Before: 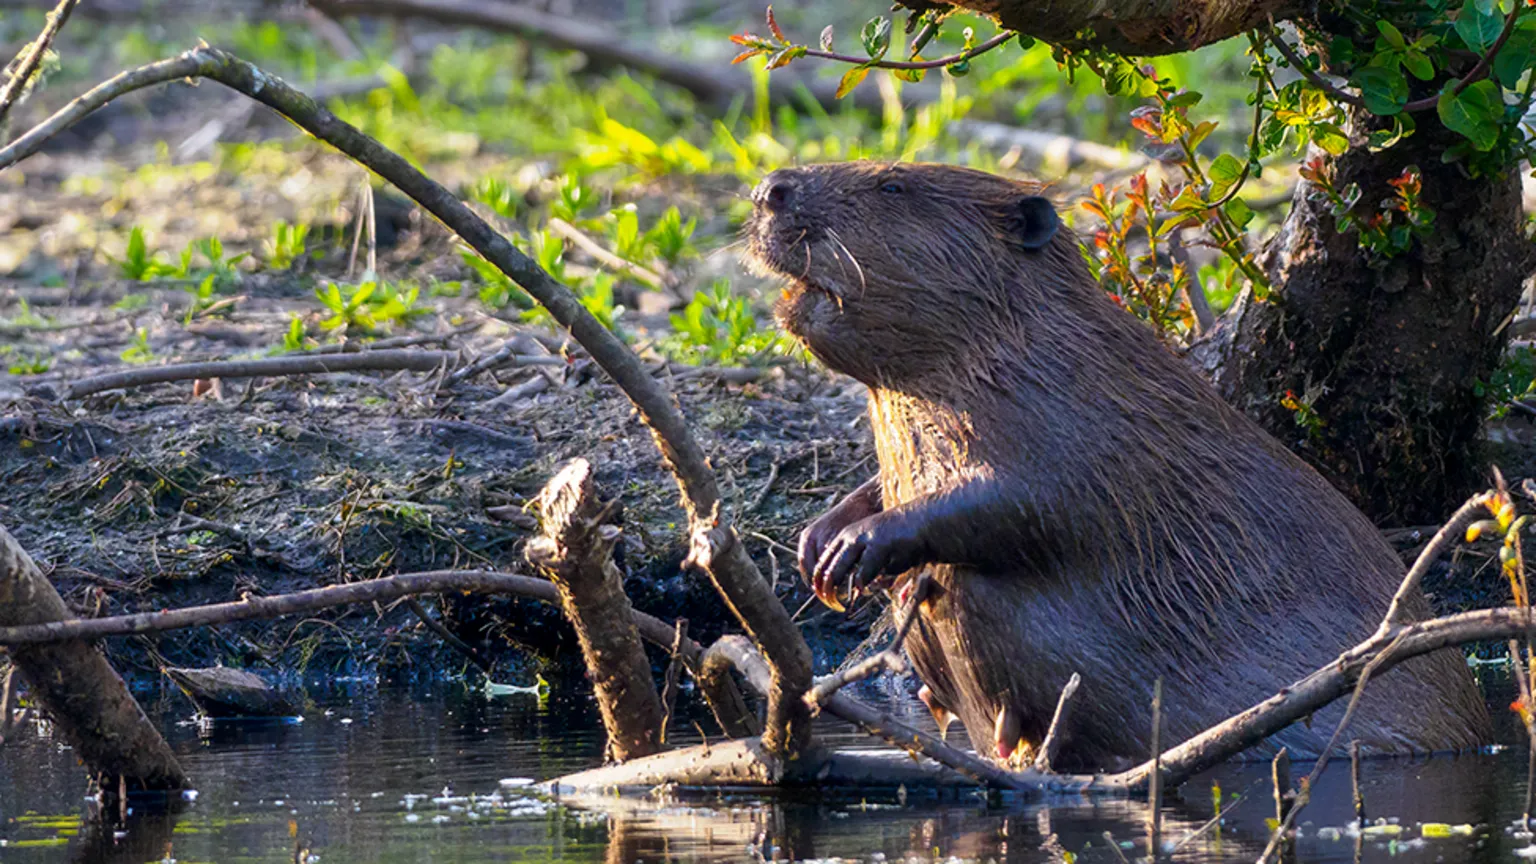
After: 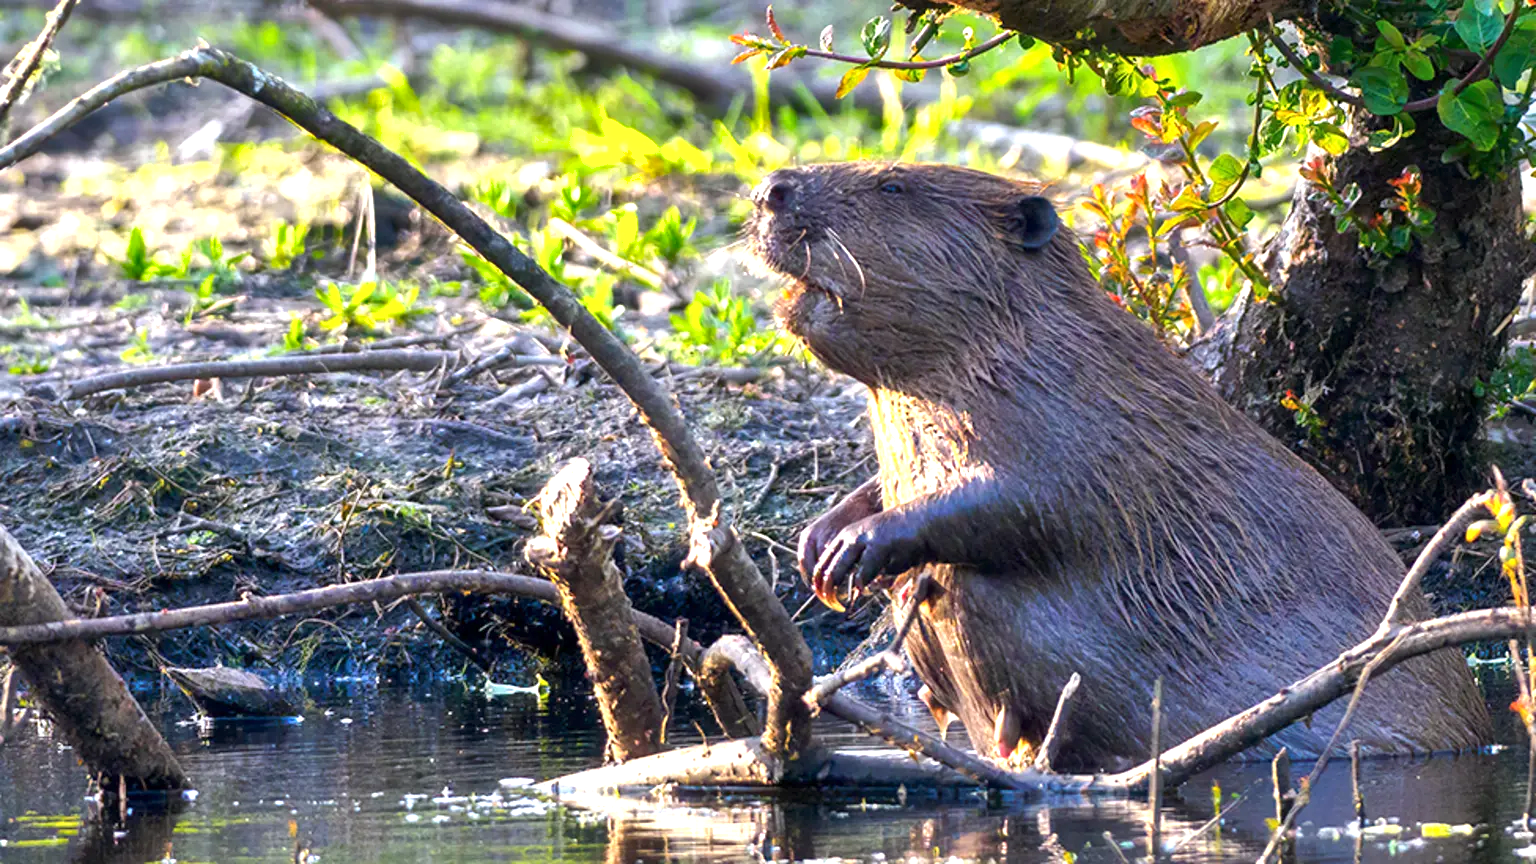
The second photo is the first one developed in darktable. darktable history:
exposure: exposure 1.001 EV, compensate highlight preservation false
shadows and highlights: soften with gaussian
tone equalizer: edges refinement/feathering 500, mask exposure compensation -1.57 EV, preserve details no
